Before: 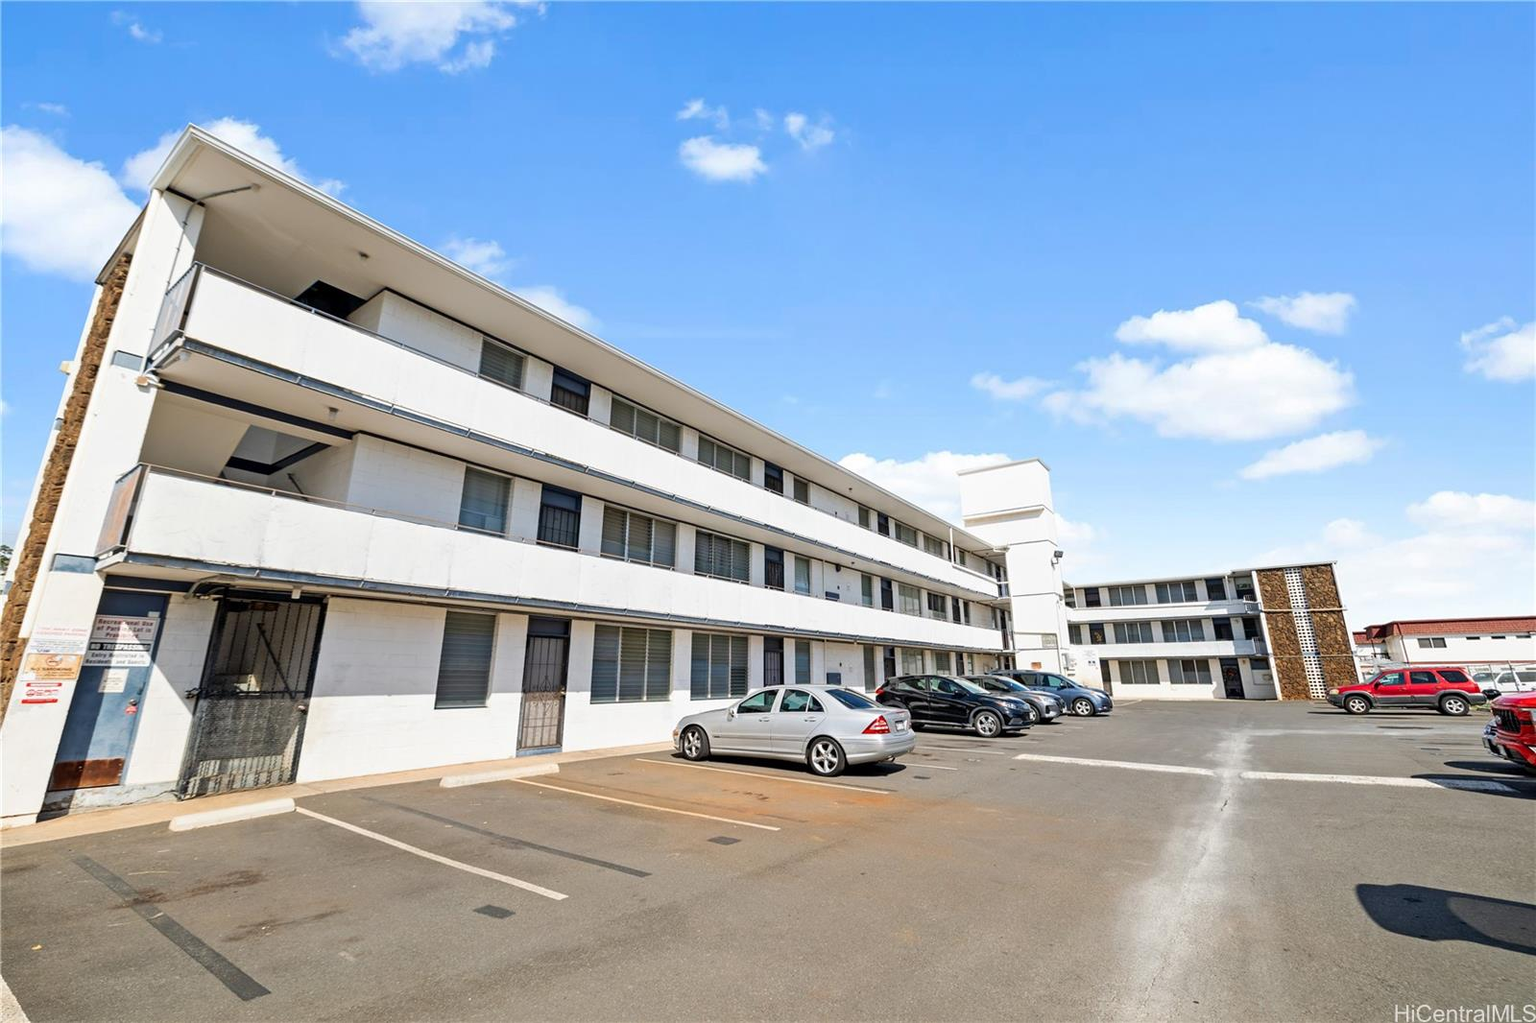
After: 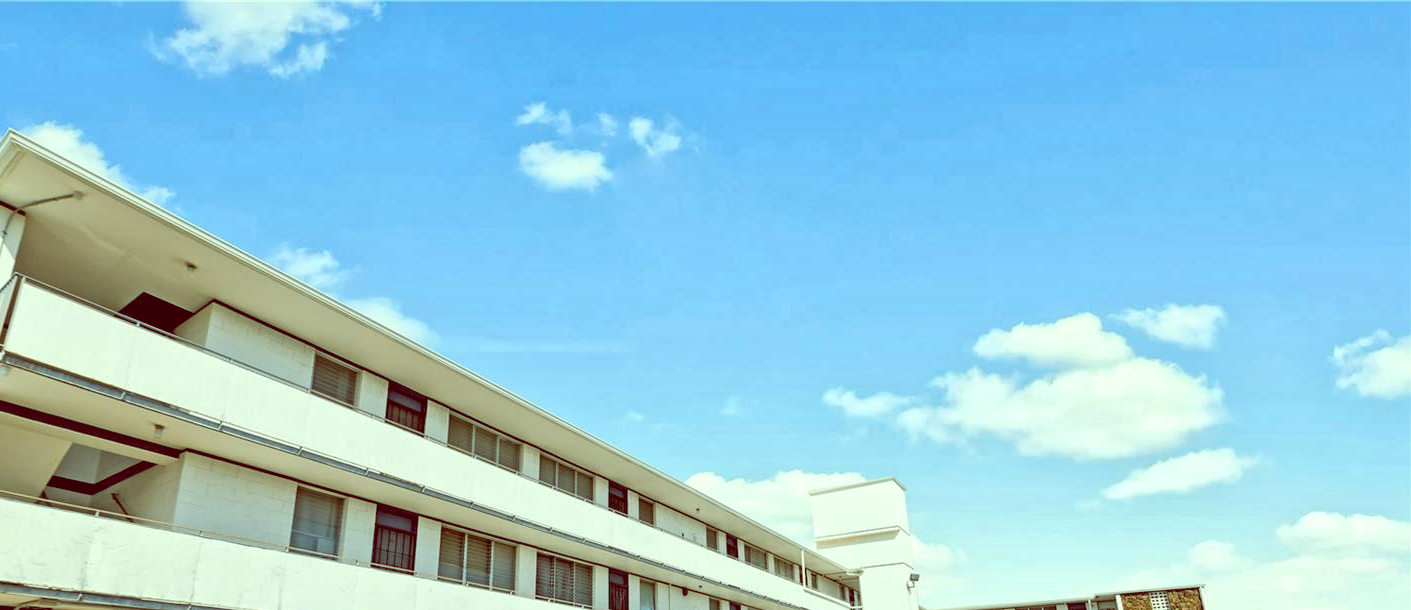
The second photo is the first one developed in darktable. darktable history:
global tonemap: drago (1, 100), detail 1
color balance: lift [1, 1.015, 0.987, 0.985], gamma [1, 0.959, 1.042, 0.958], gain [0.927, 0.938, 1.072, 0.928], contrast 1.5%
crop and rotate: left 11.812%, bottom 42.776%
